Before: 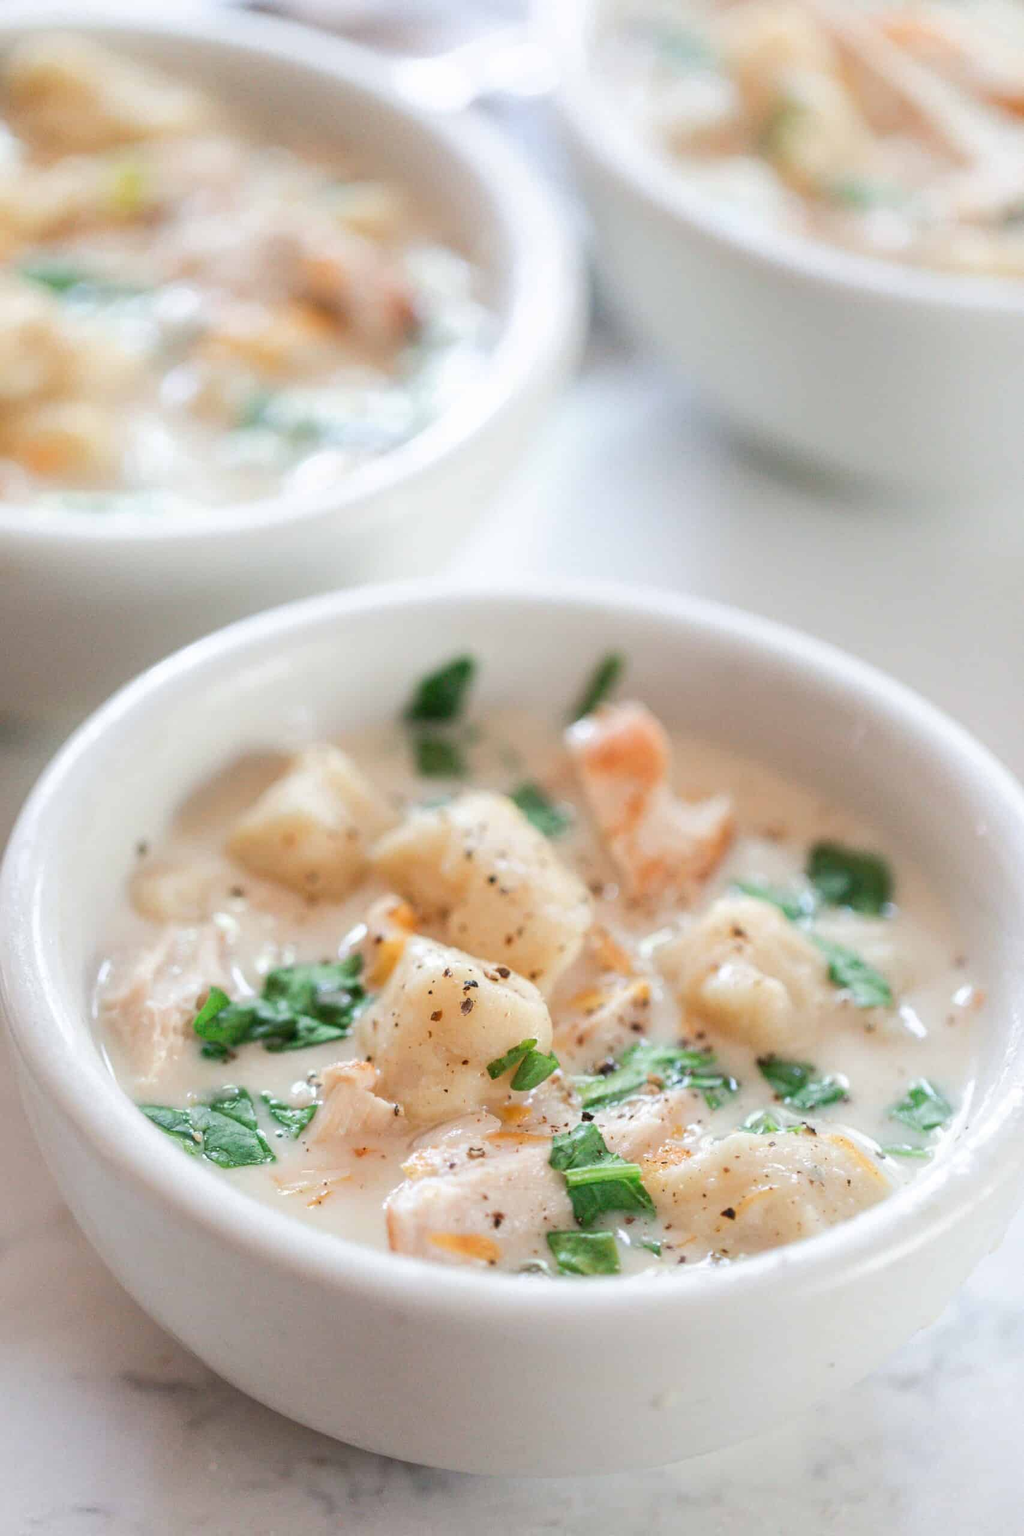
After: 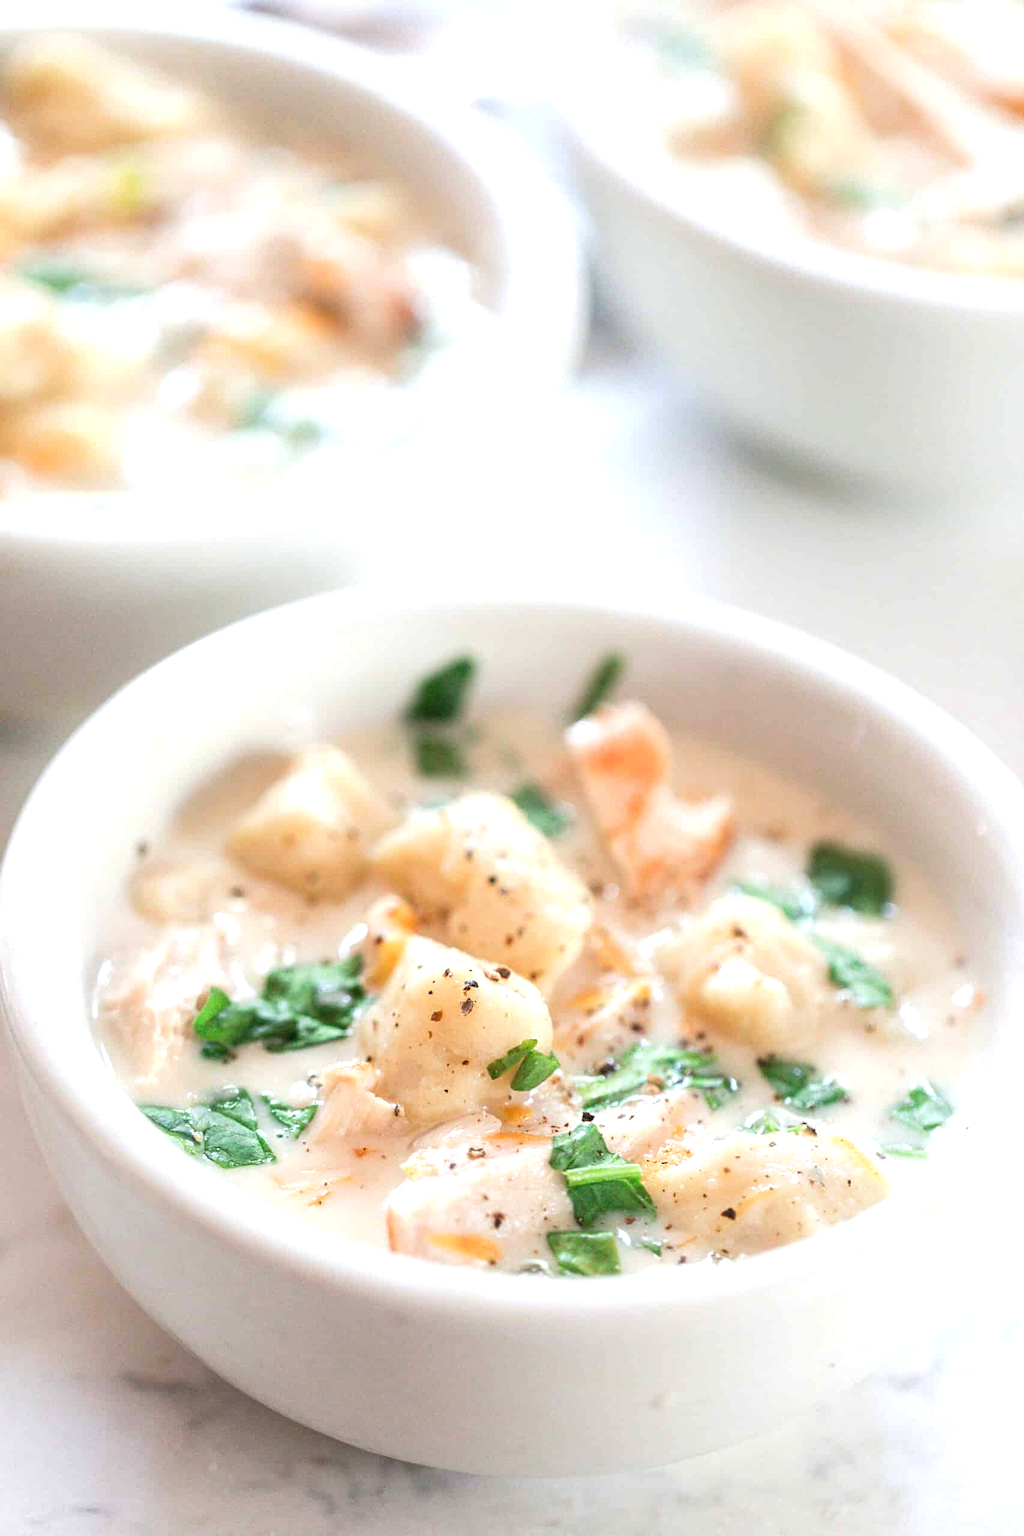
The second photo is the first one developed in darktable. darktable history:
sharpen: amount 0.2
exposure: exposure 0.556 EV, compensate highlight preservation false
